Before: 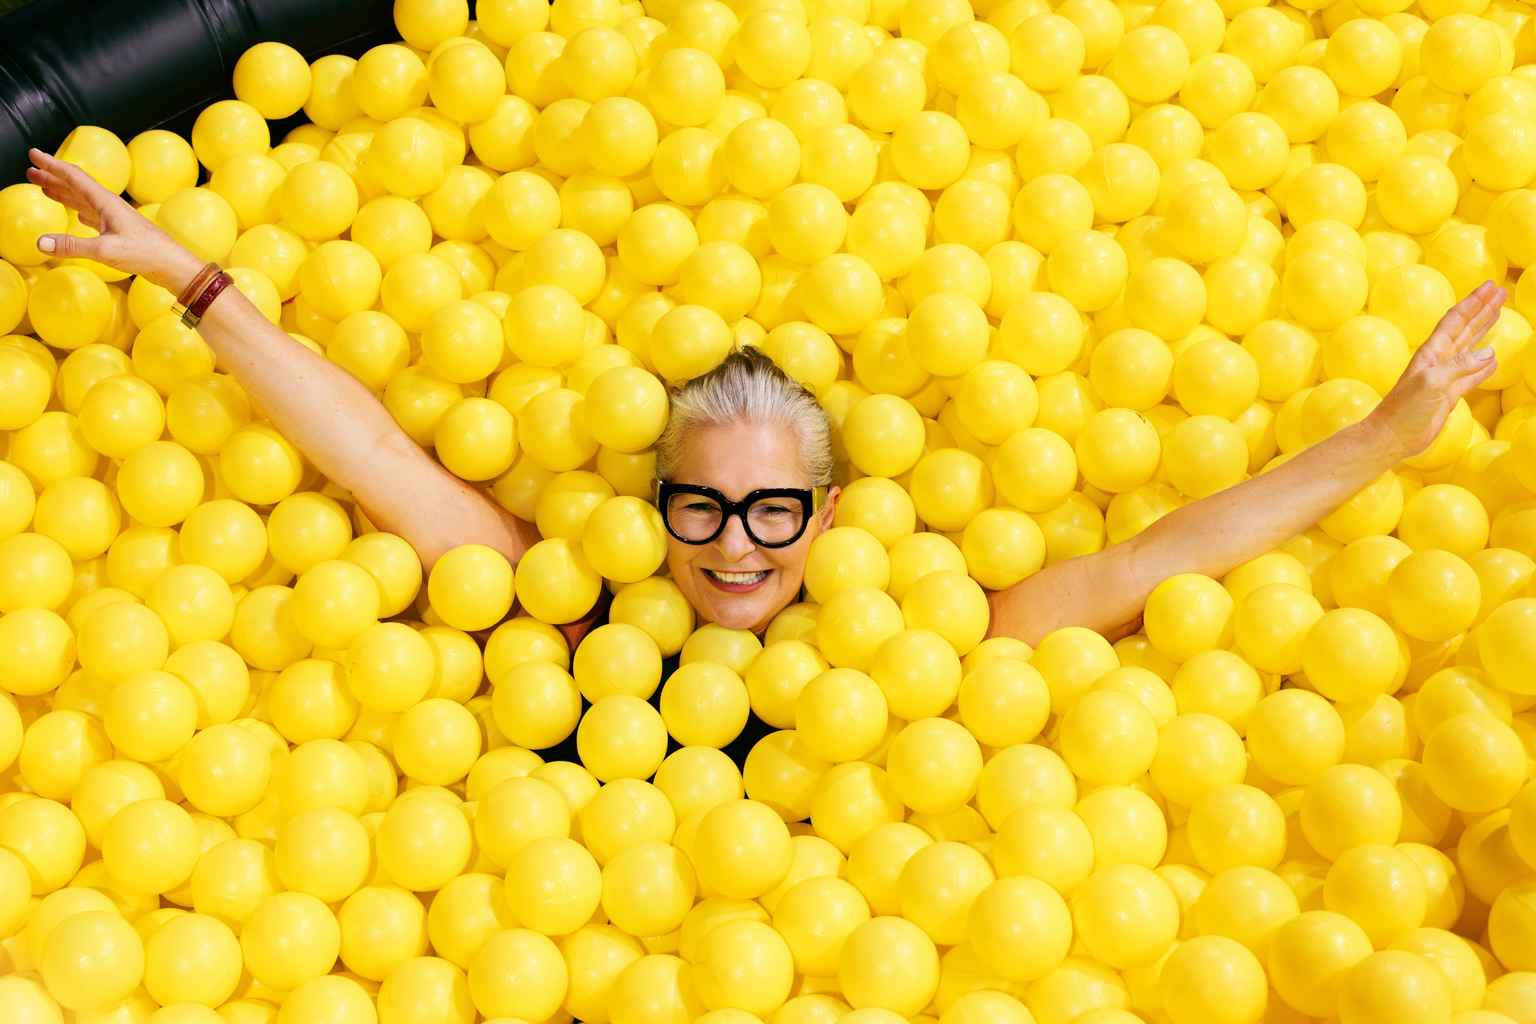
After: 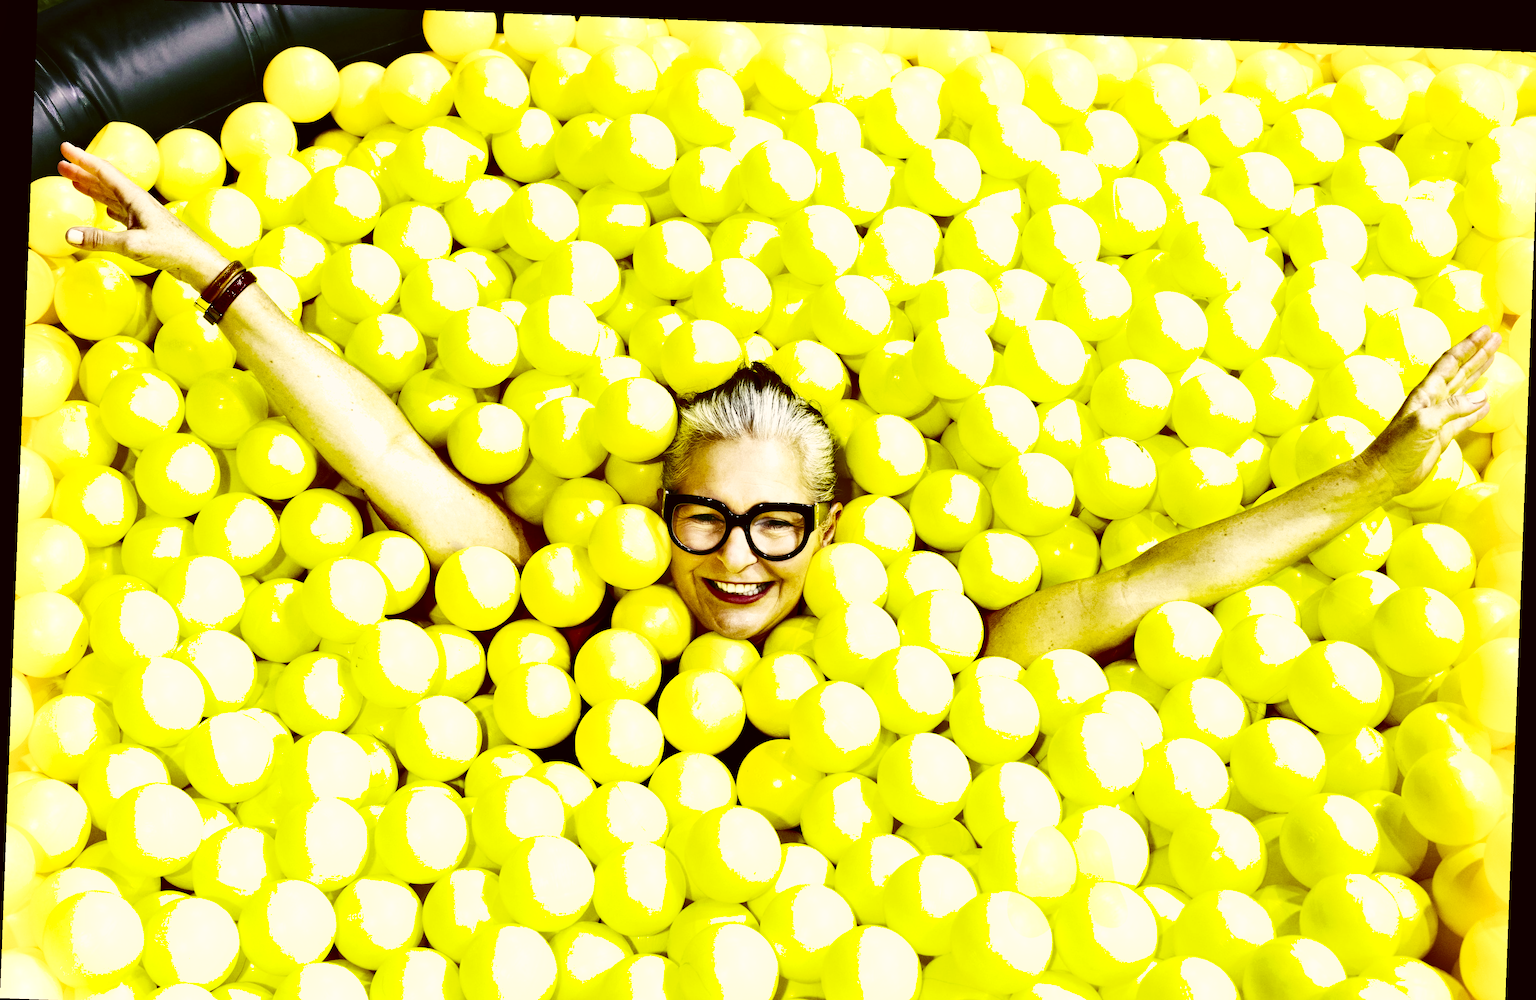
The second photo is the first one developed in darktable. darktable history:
color balance: mode lift, gamma, gain (sRGB), lift [0.997, 0.979, 1.021, 1.011], gamma [1, 1.084, 0.916, 0.998], gain [1, 0.87, 1.13, 1.101], contrast 4.55%, contrast fulcrum 38.24%, output saturation 104.09%
color balance rgb: global vibrance 10%
crop: top 0.448%, right 0.264%, bottom 5.045%
exposure: exposure 0.426 EV, compensate highlight preservation false
rotate and perspective: rotation 2.17°, automatic cropping off
base curve: curves: ch0 [(0, 0) (0.032, 0.037) (0.105, 0.228) (0.435, 0.76) (0.856, 0.983) (1, 1)], preserve colors none
color correction: highlights a* 6.27, highlights b* 8.19, shadows a* 5.94, shadows b* 7.23, saturation 0.9
shadows and highlights: shadows 24.5, highlights -78.15, soften with gaussian
